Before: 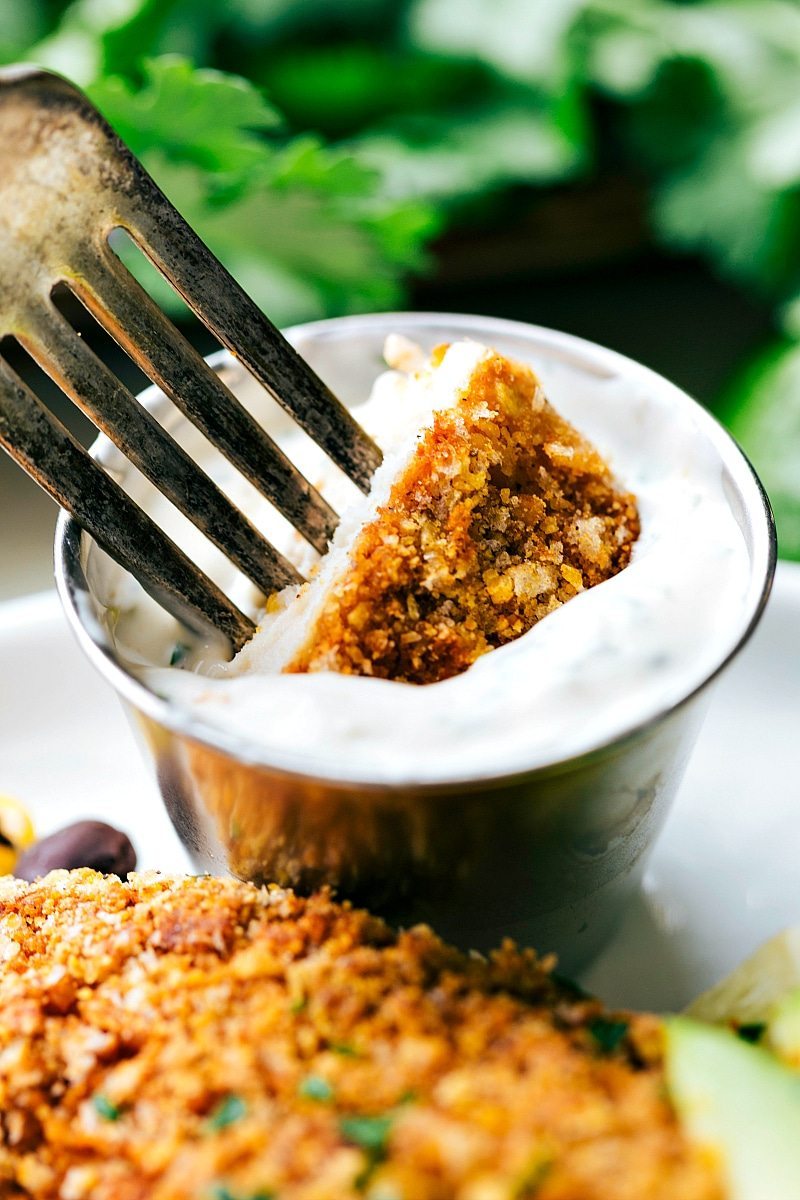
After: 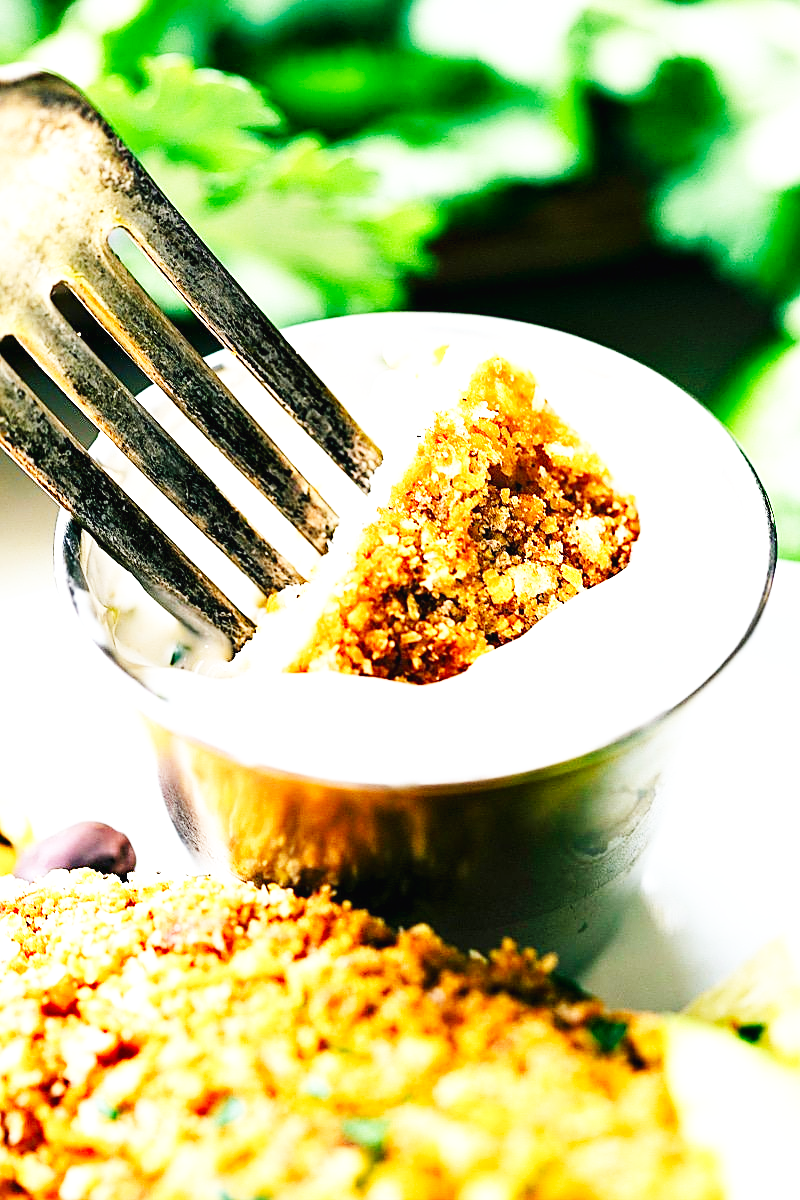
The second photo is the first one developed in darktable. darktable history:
base curve: curves: ch0 [(0, 0.003) (0.001, 0.002) (0.006, 0.004) (0.02, 0.022) (0.048, 0.086) (0.094, 0.234) (0.162, 0.431) (0.258, 0.629) (0.385, 0.8) (0.548, 0.918) (0.751, 0.988) (1, 1)], preserve colors none
sharpen: on, module defaults
exposure: black level correction 0, exposure 0.587 EV, compensate highlight preservation false
